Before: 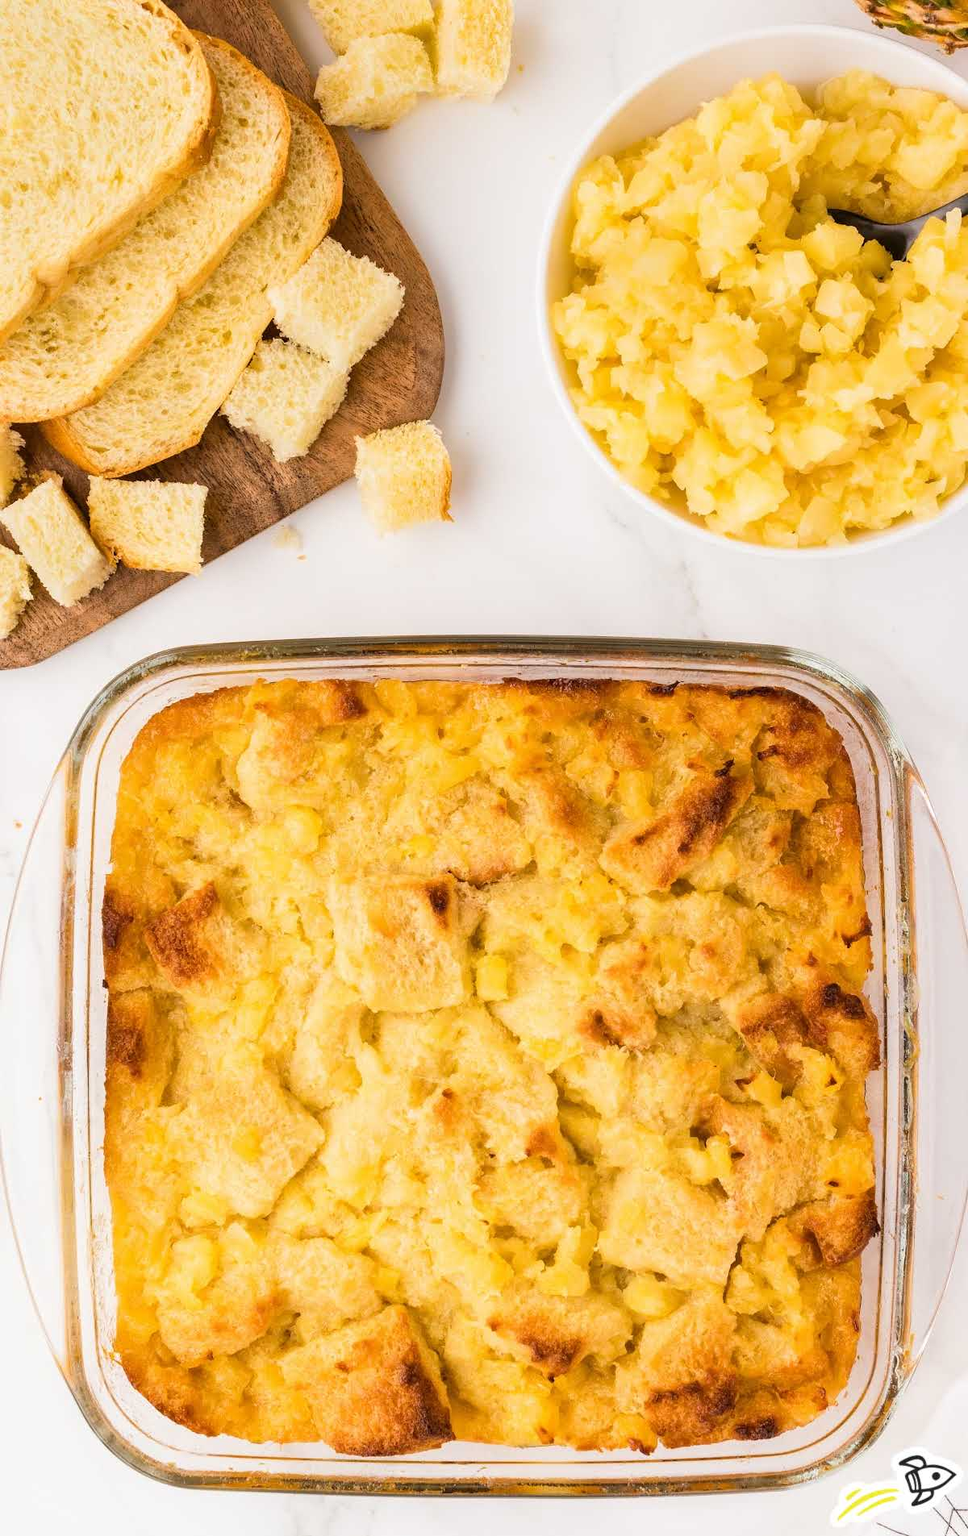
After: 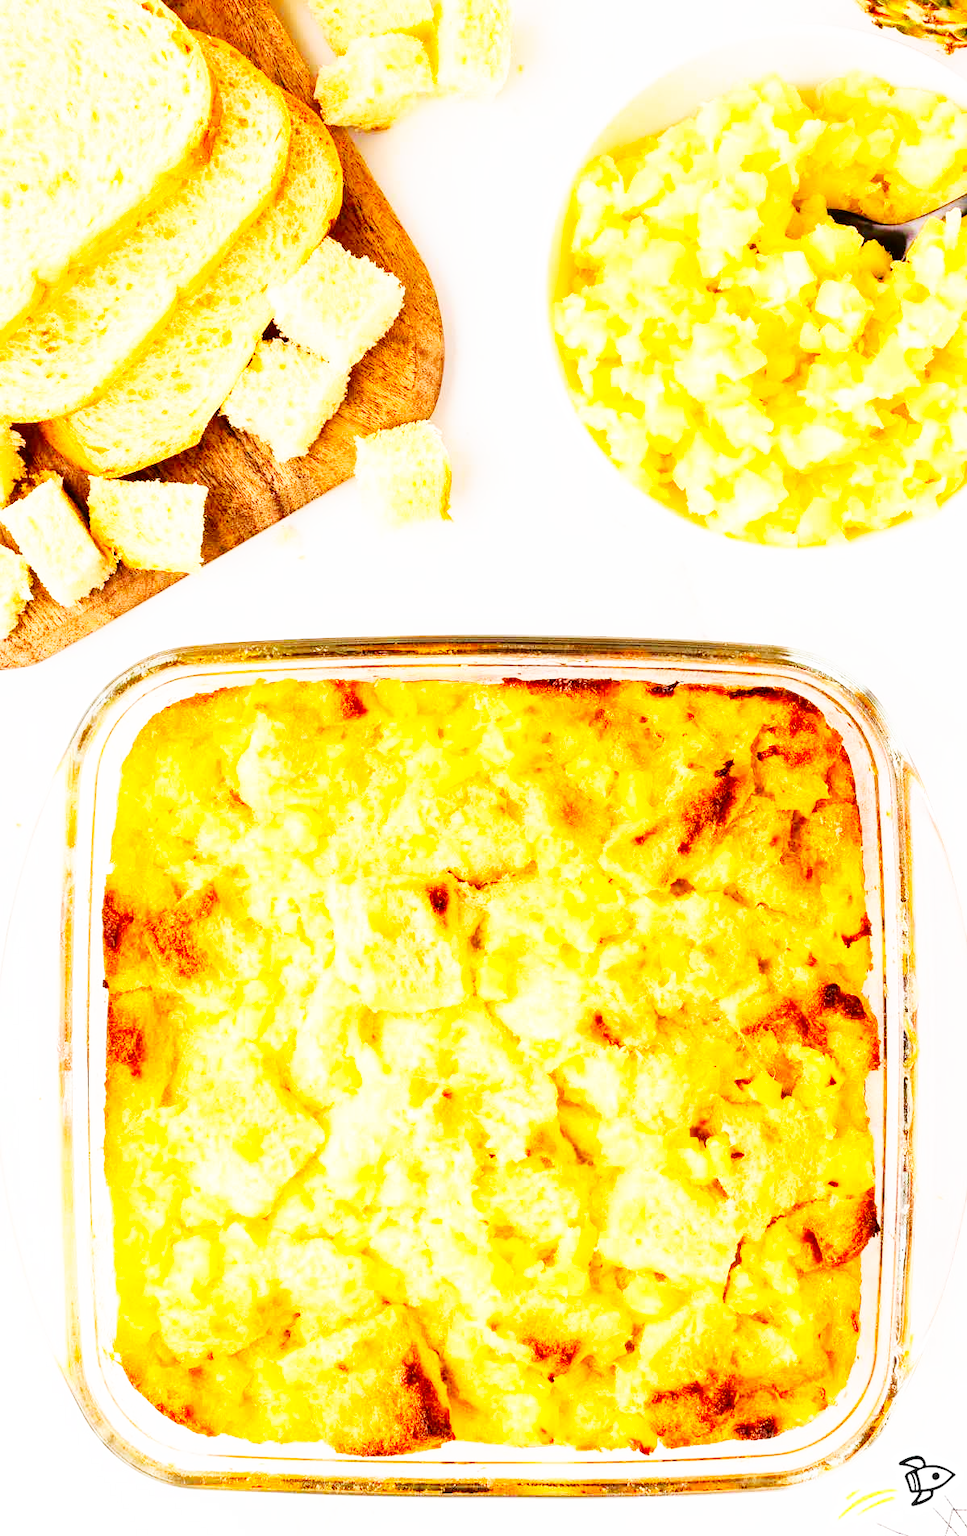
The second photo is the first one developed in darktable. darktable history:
contrast brightness saturation: contrast 0.09, saturation 0.28
rotate and perspective: automatic cropping original format, crop left 0, crop top 0
base curve: curves: ch0 [(0, 0) (0.007, 0.004) (0.027, 0.03) (0.046, 0.07) (0.207, 0.54) (0.442, 0.872) (0.673, 0.972) (1, 1)], preserve colors none
